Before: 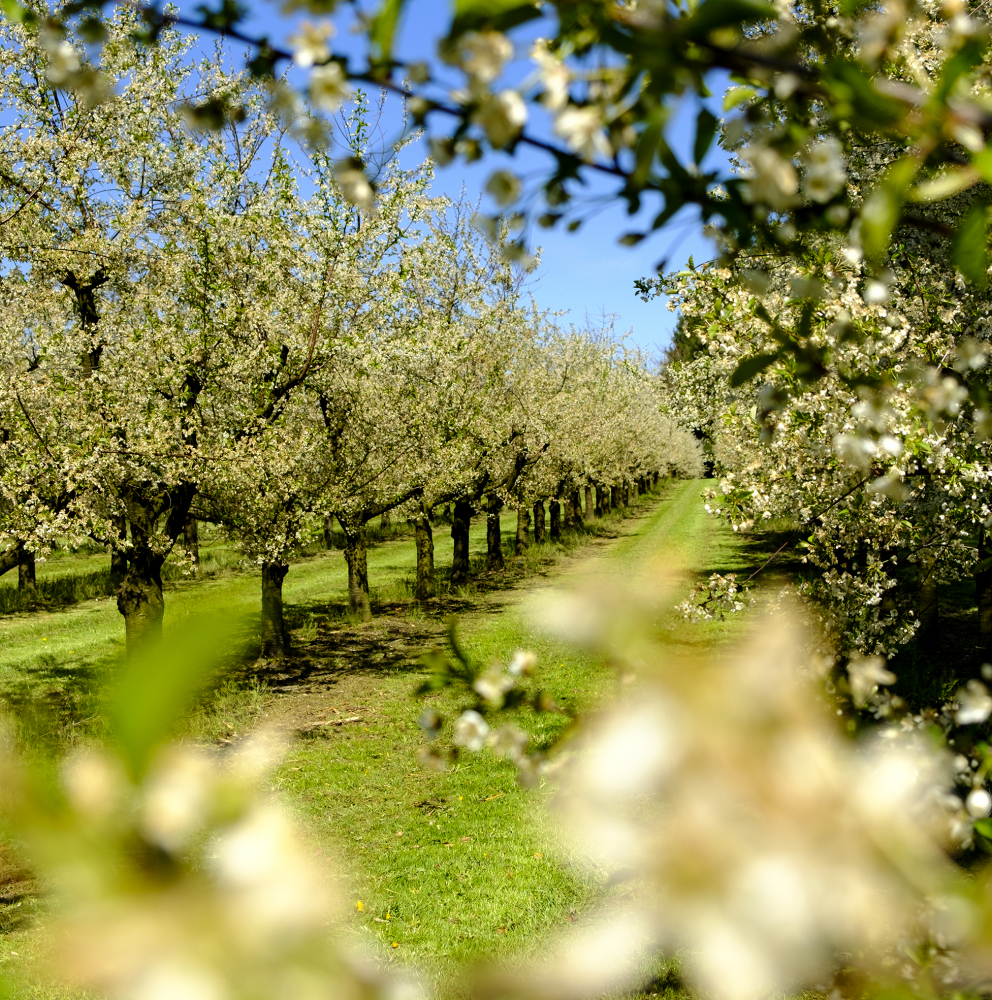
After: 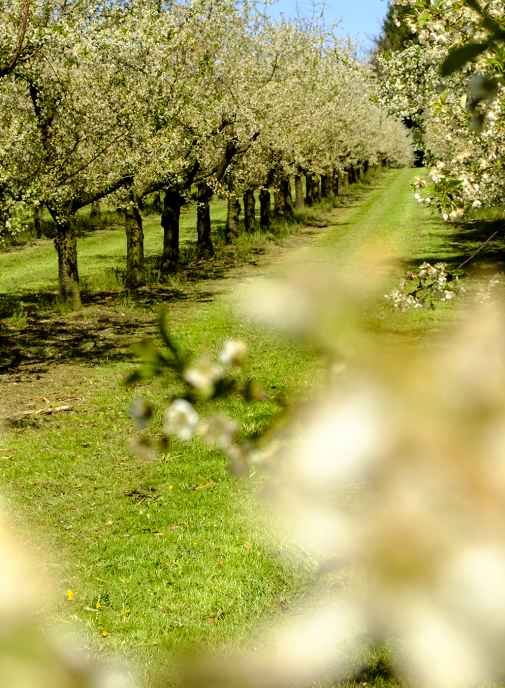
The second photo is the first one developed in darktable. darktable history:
crop and rotate: left 29.237%, top 31.152%, right 19.807%
